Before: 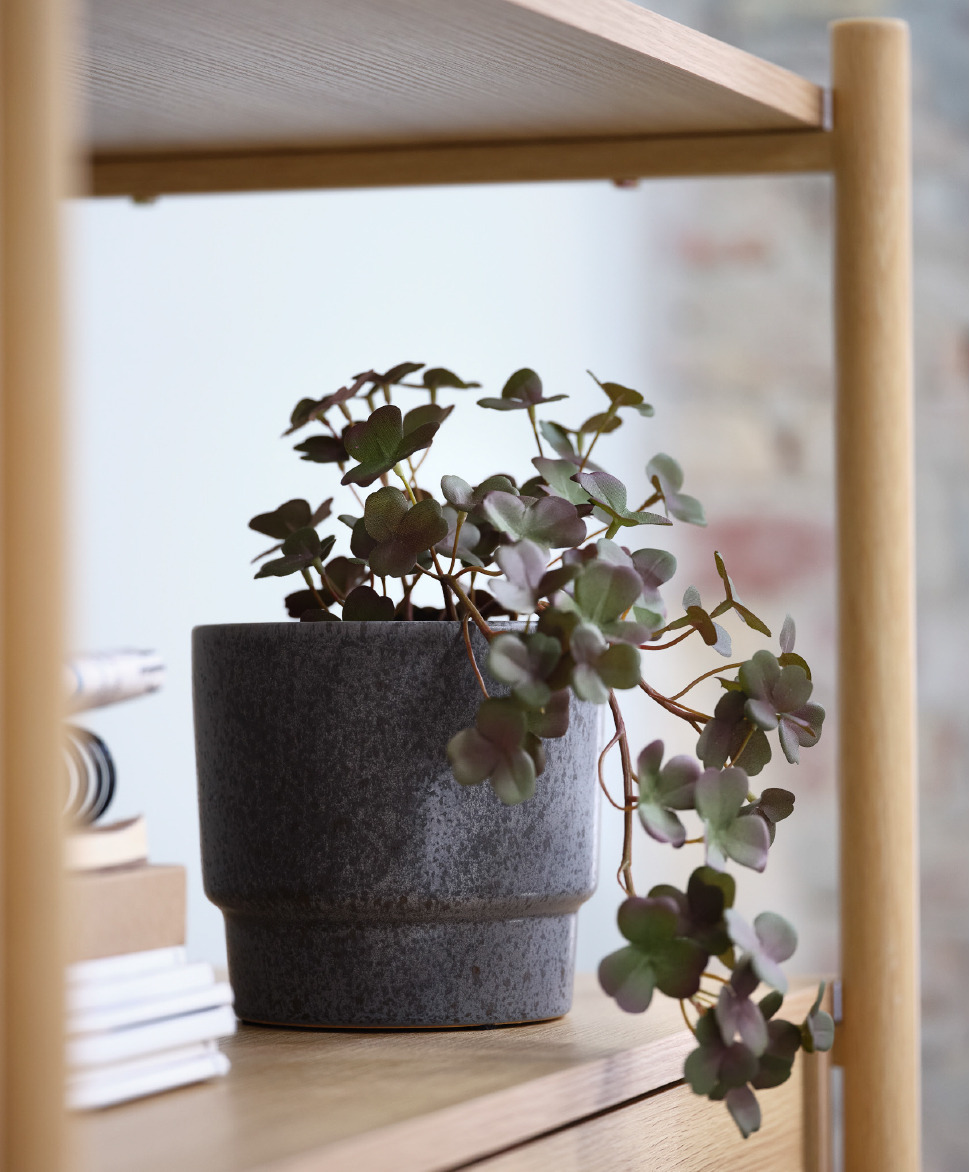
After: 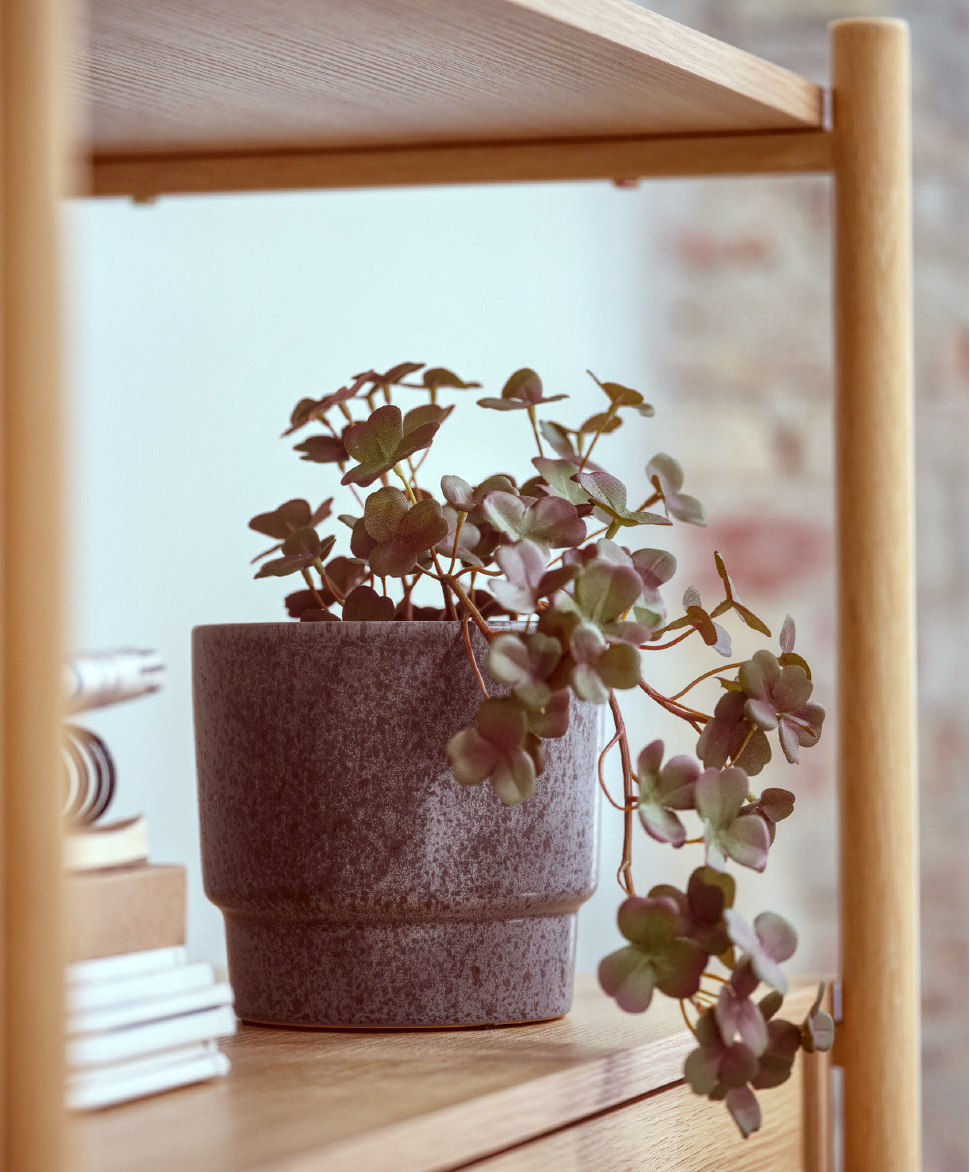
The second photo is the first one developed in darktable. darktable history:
color correction: highlights a* -7.23, highlights b* -0.161, shadows a* 20.08, shadows b* 11.73
local contrast: highlights 74%, shadows 55%, detail 176%, midtone range 0.207
